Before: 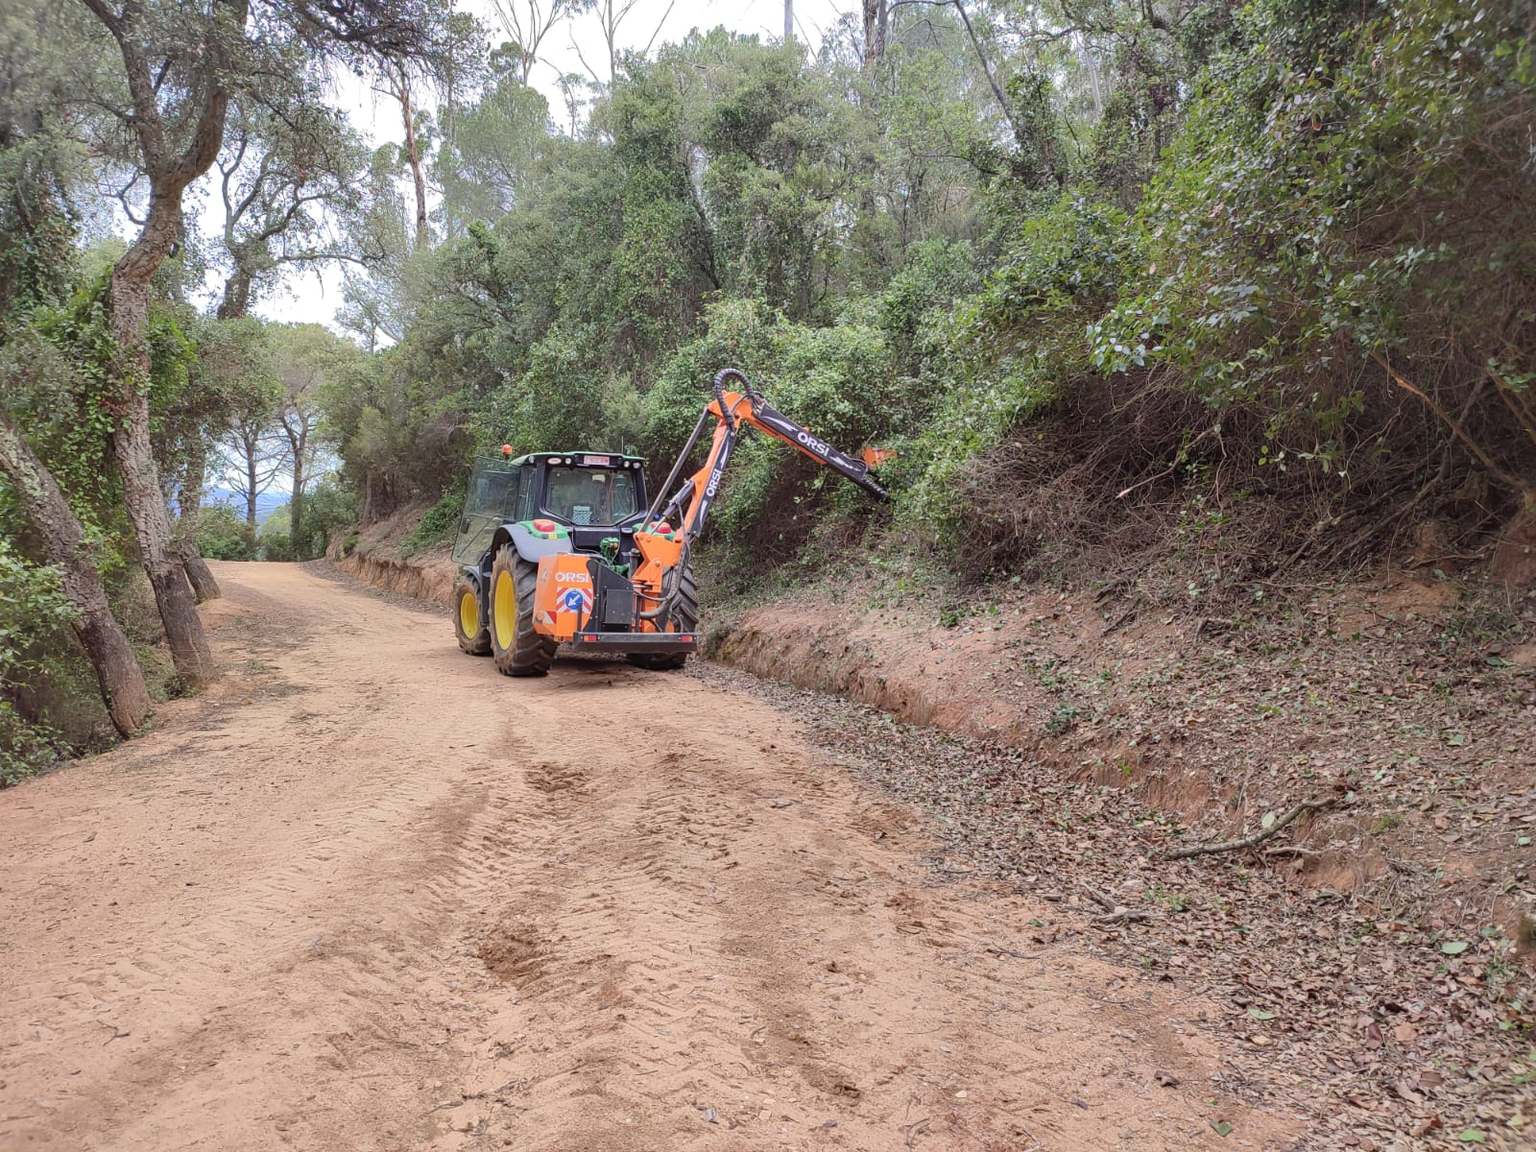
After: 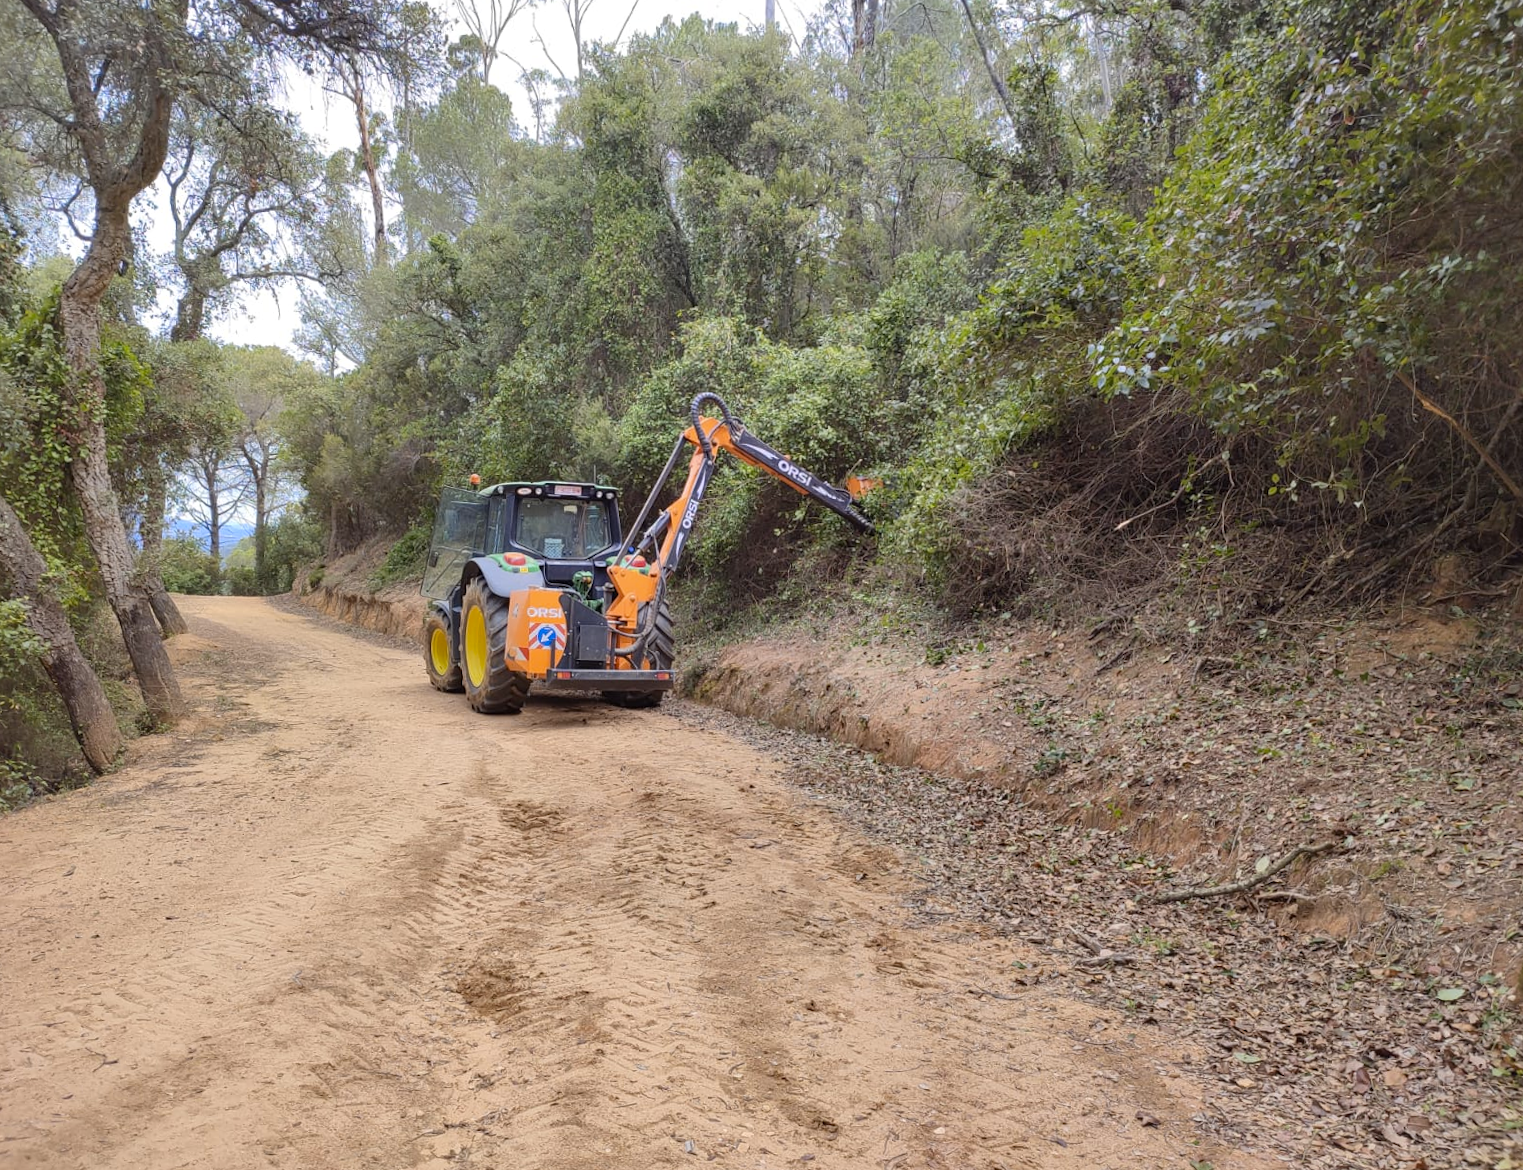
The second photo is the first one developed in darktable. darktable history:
rotate and perspective: rotation 0.074°, lens shift (vertical) 0.096, lens shift (horizontal) -0.041, crop left 0.043, crop right 0.952, crop top 0.024, crop bottom 0.979
color contrast: green-magenta contrast 0.85, blue-yellow contrast 1.25, unbound 0
